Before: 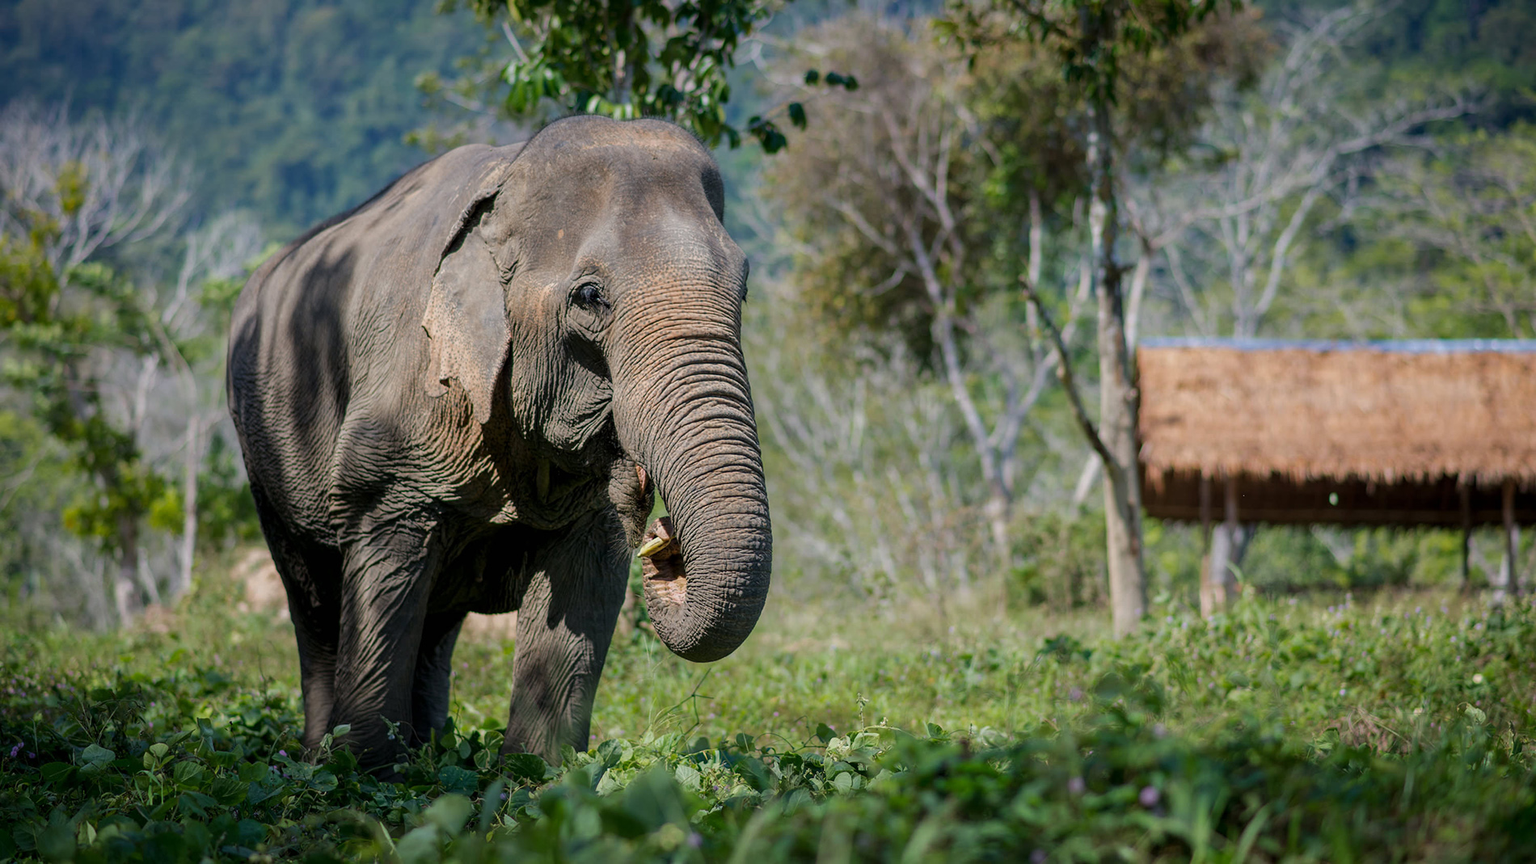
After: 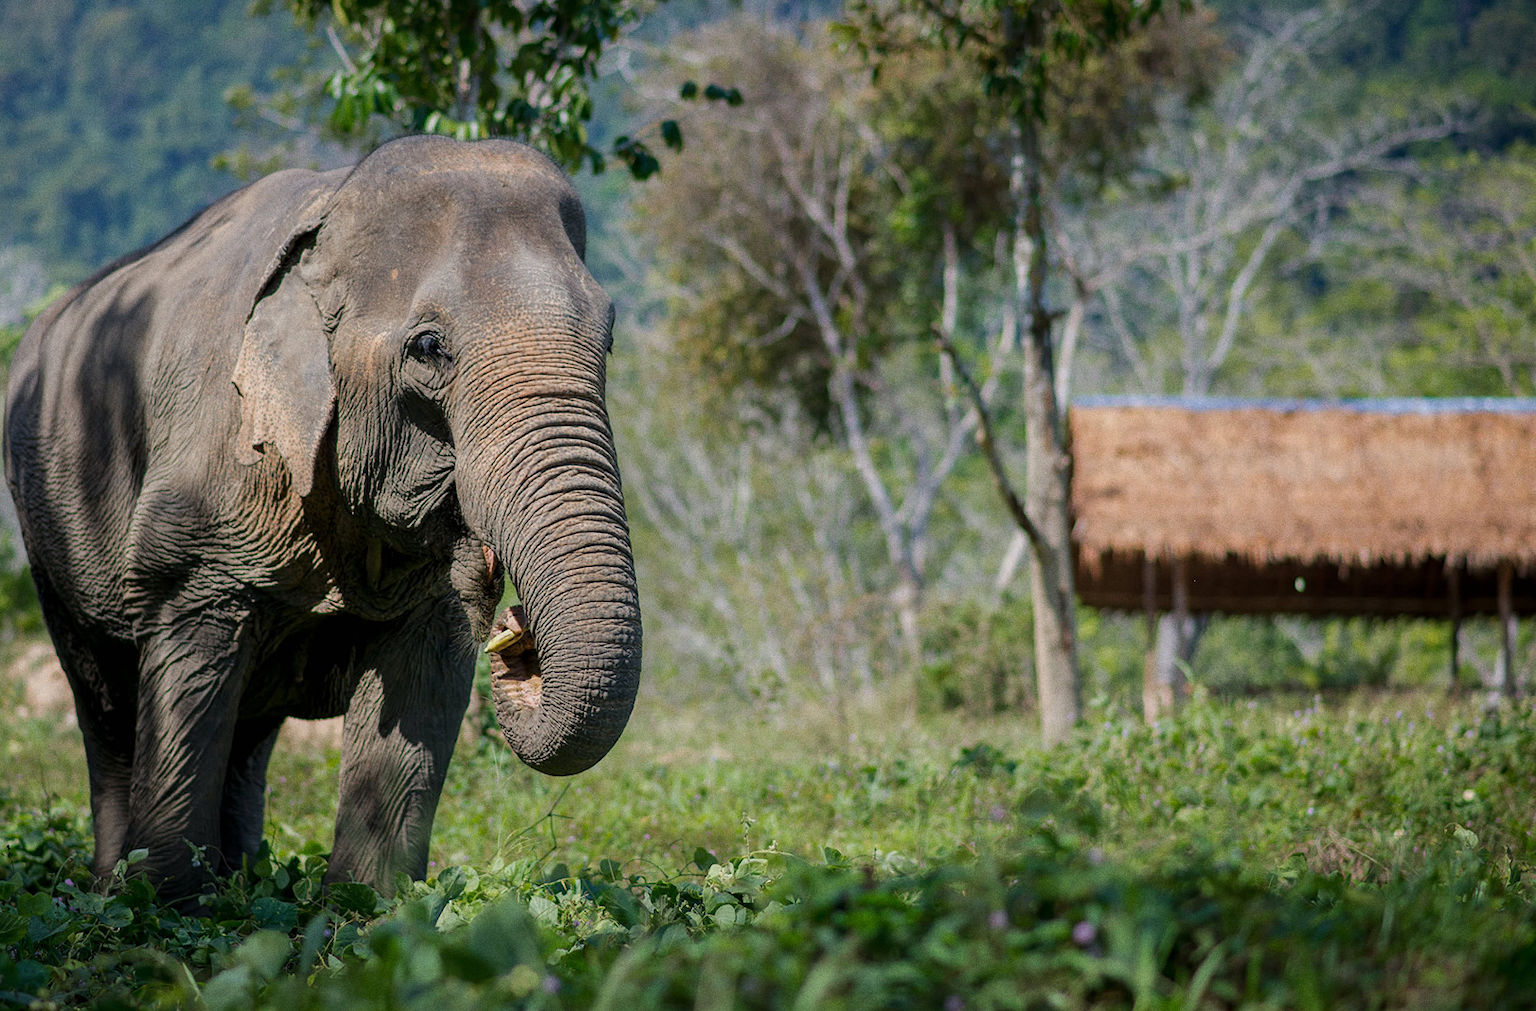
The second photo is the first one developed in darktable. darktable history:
grain: coarseness 0.09 ISO
crop and rotate: left 14.584%
